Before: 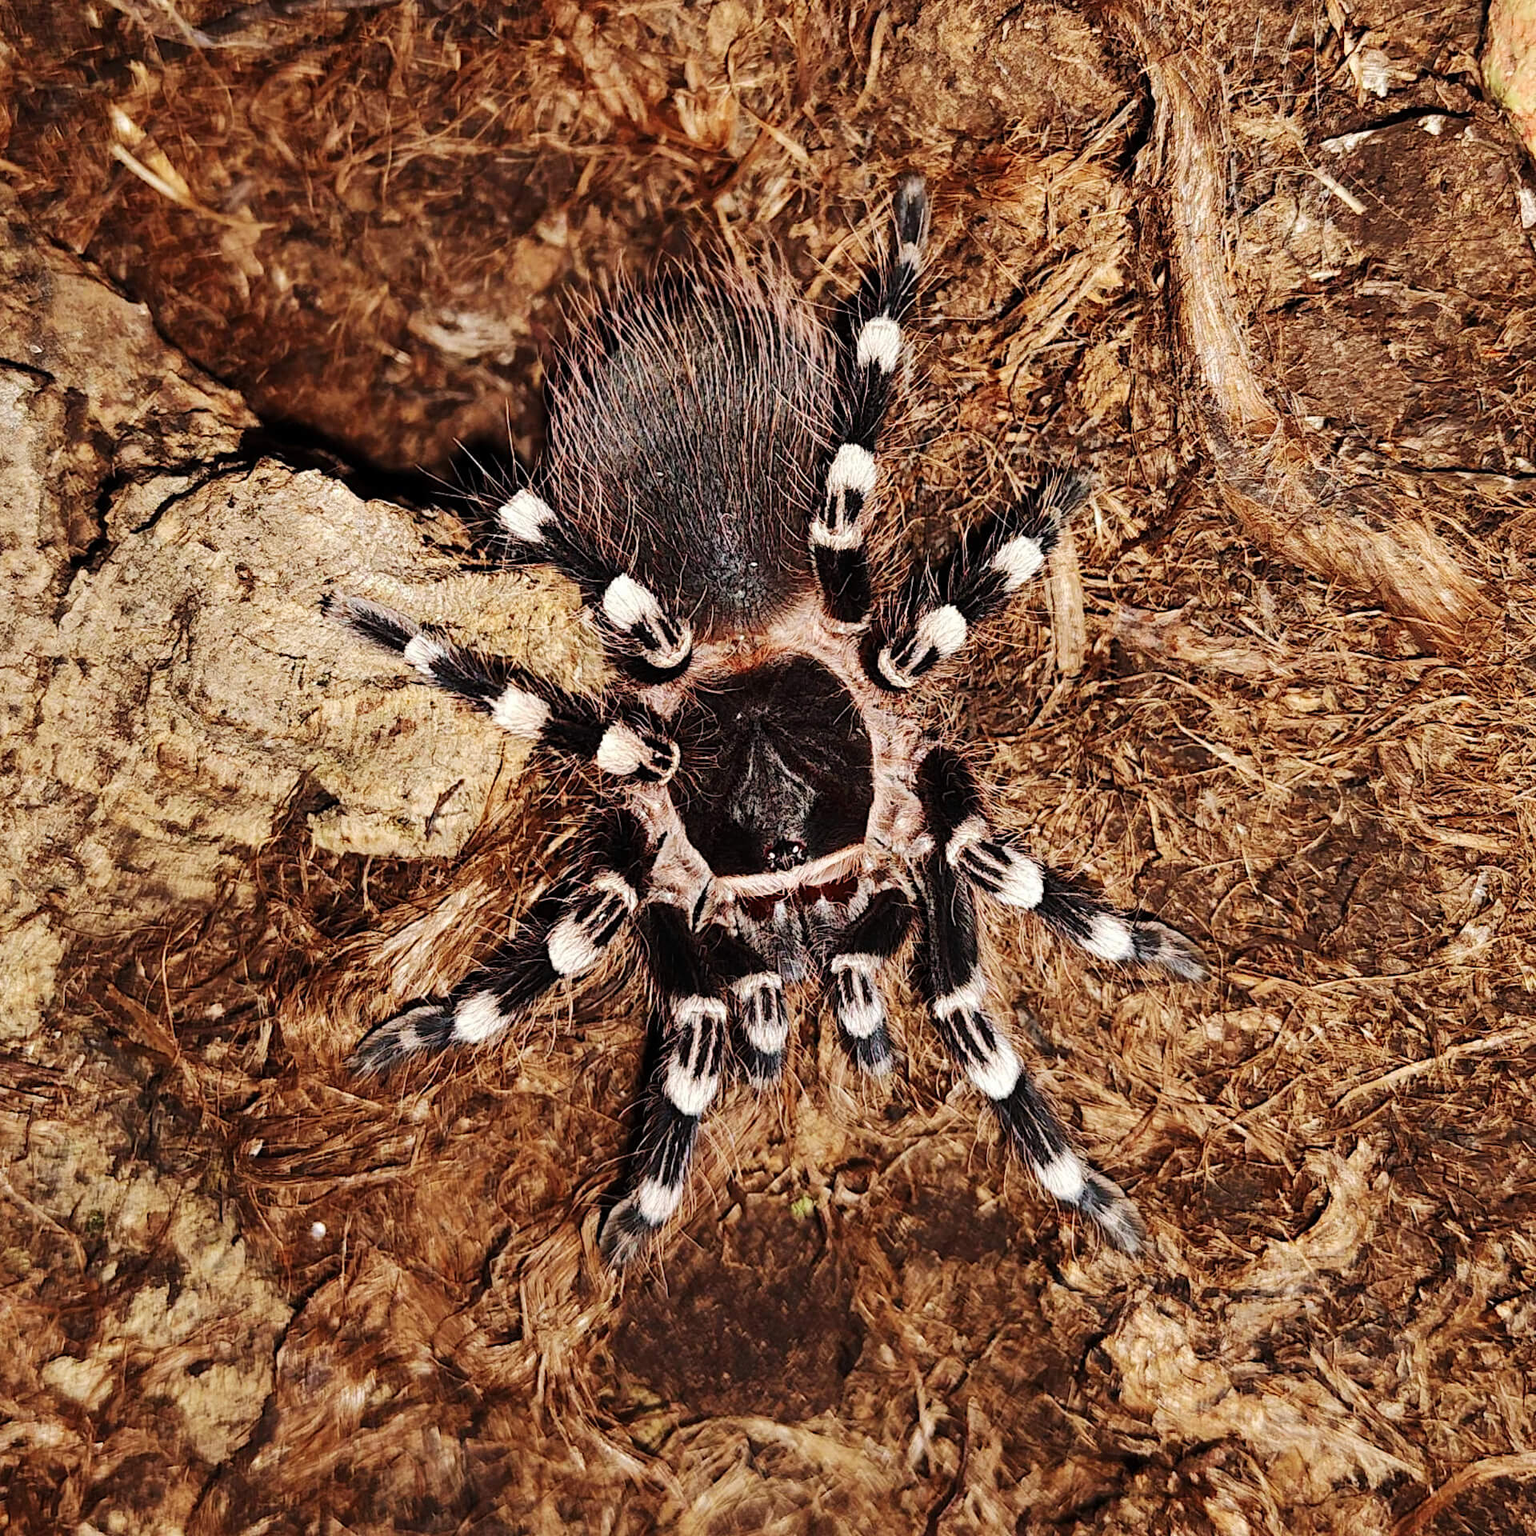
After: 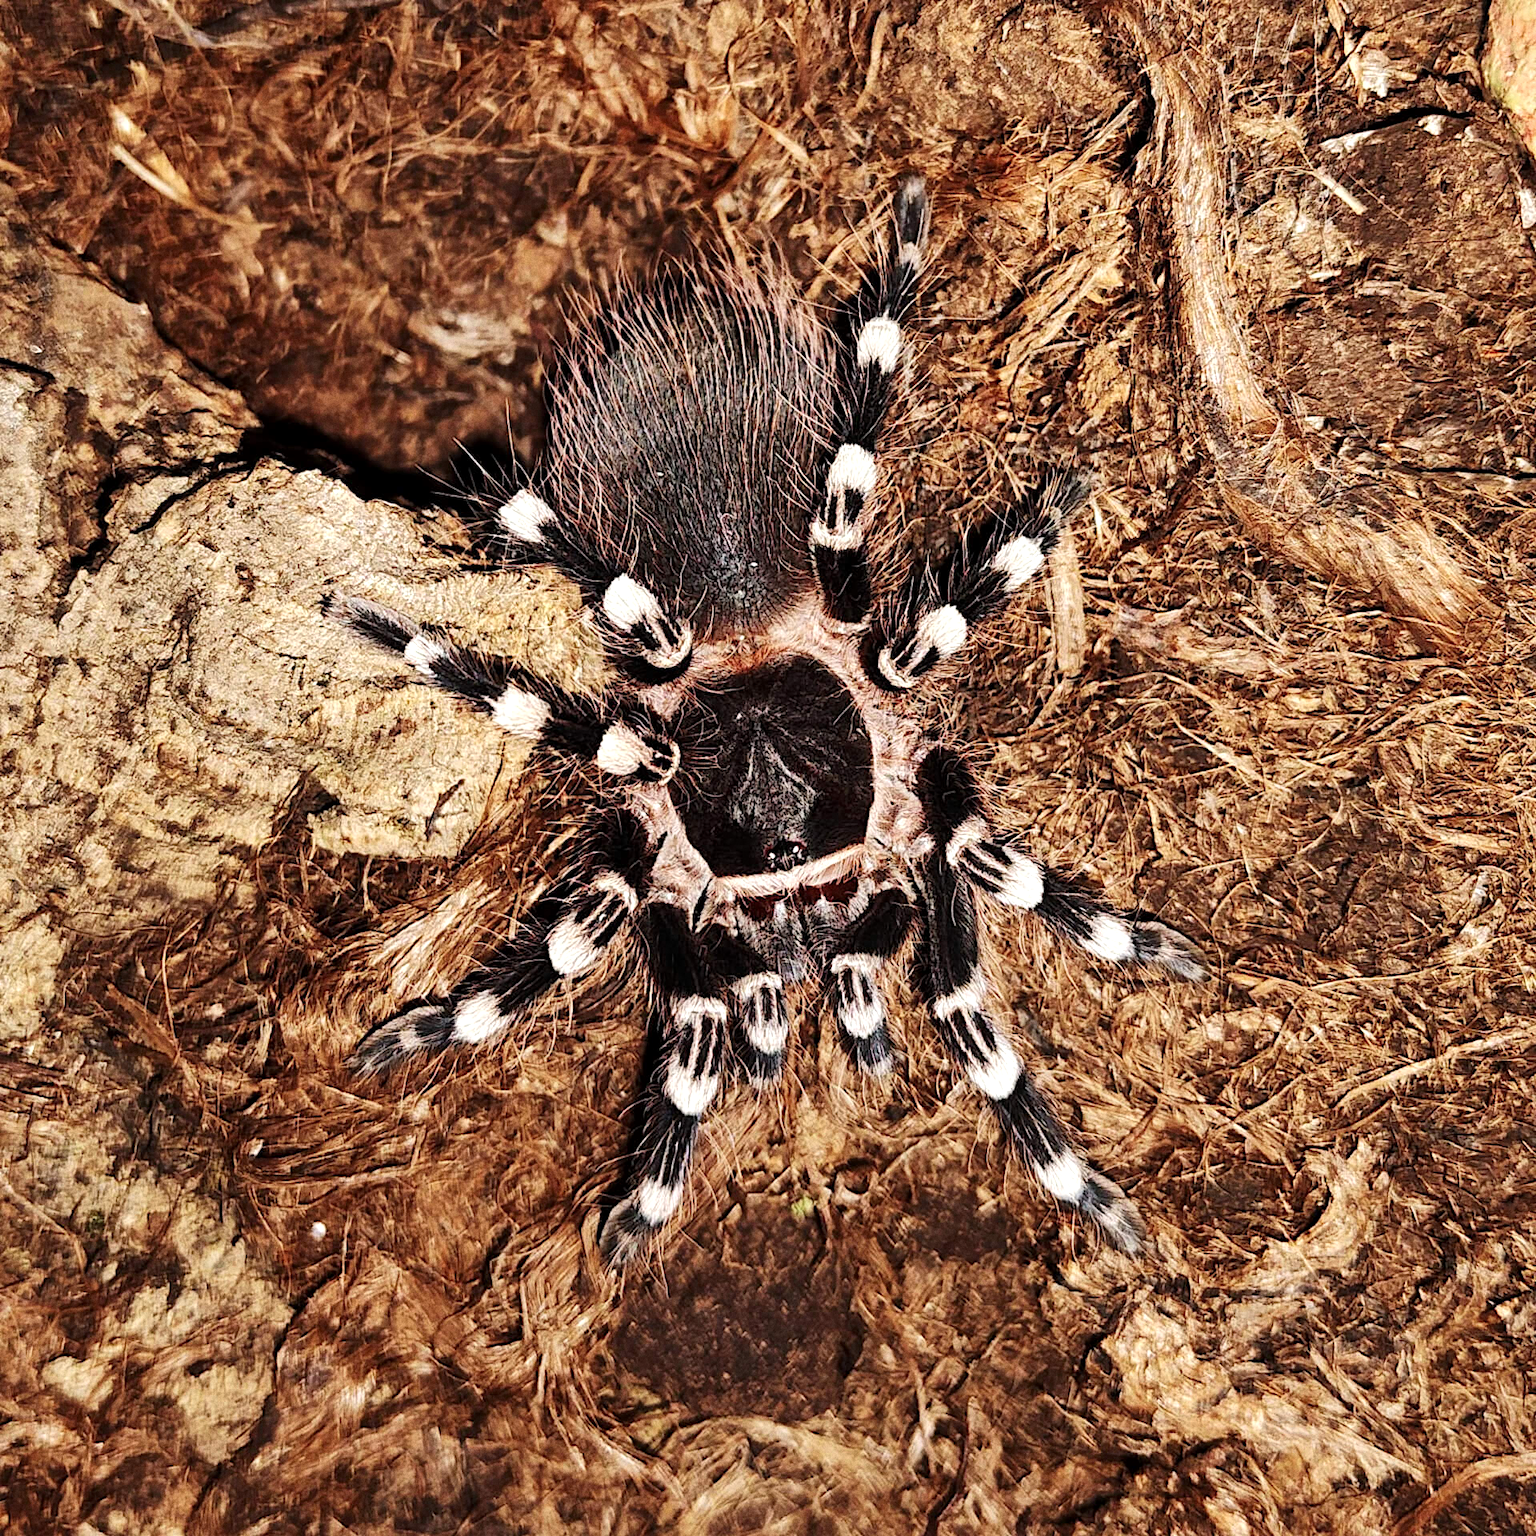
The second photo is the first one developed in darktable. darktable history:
local contrast: mode bilateral grid, contrast 20, coarseness 50, detail 120%, midtone range 0.2
grain: coarseness 3.21 ISO
shadows and highlights: radius 44.78, white point adjustment 6.64, compress 79.65%, highlights color adjustment 78.42%, soften with gaussian
